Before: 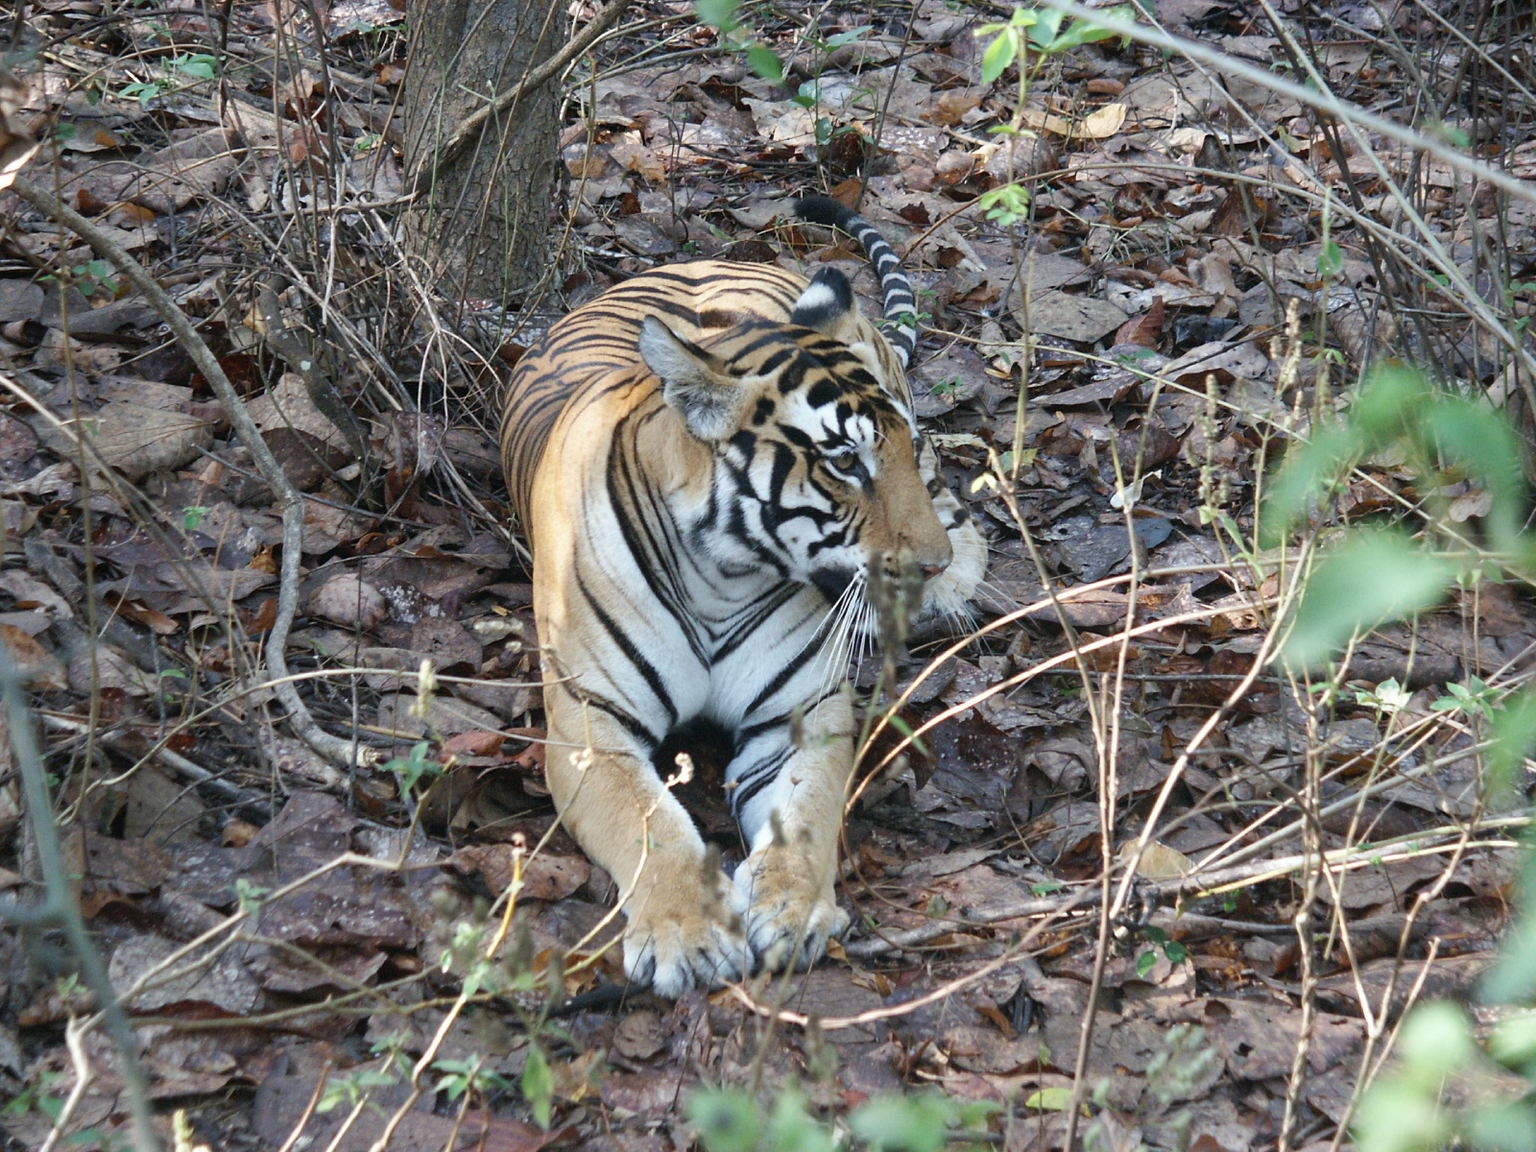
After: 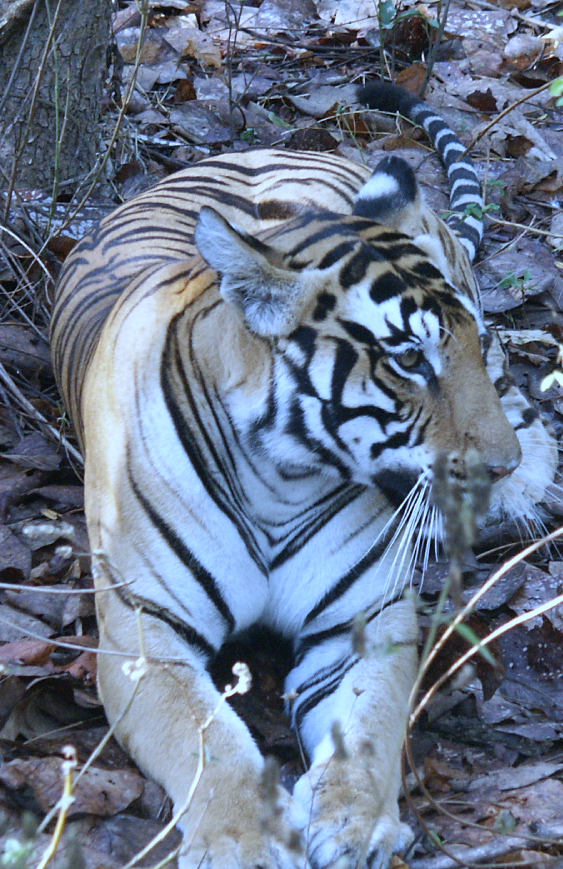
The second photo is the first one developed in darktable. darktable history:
crop and rotate: left 29.476%, top 10.214%, right 35.32%, bottom 17.333%
white balance: red 0.871, blue 1.249
